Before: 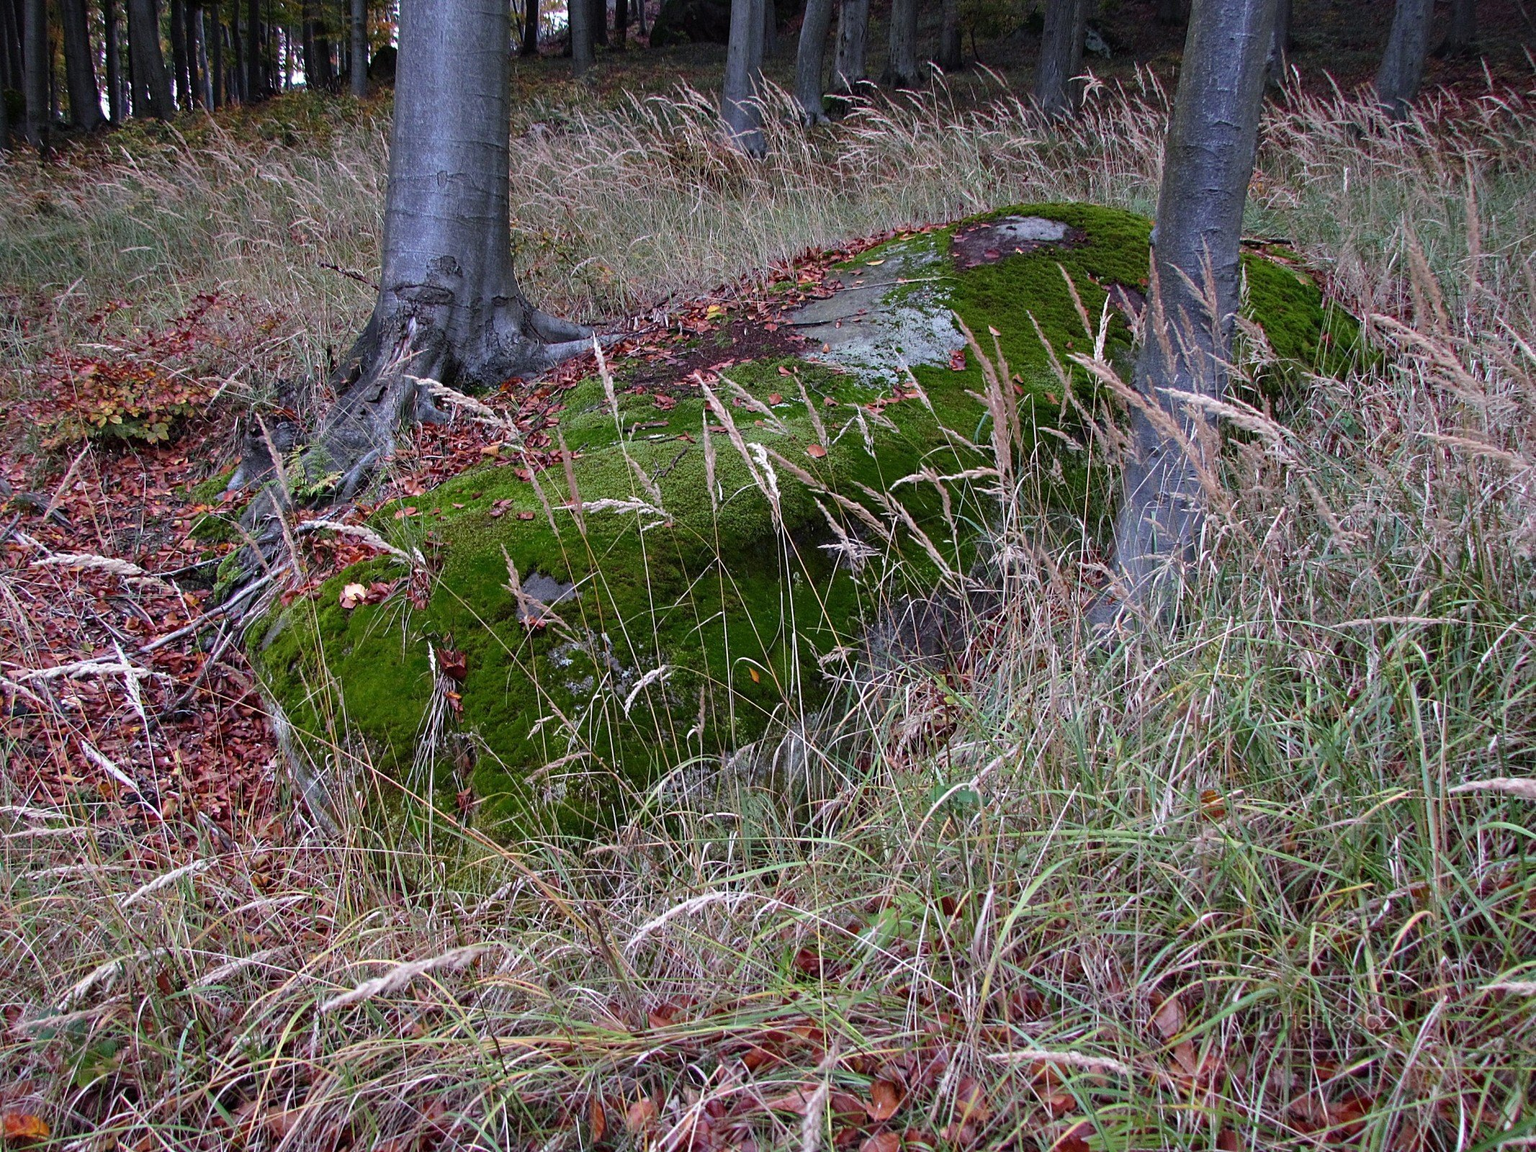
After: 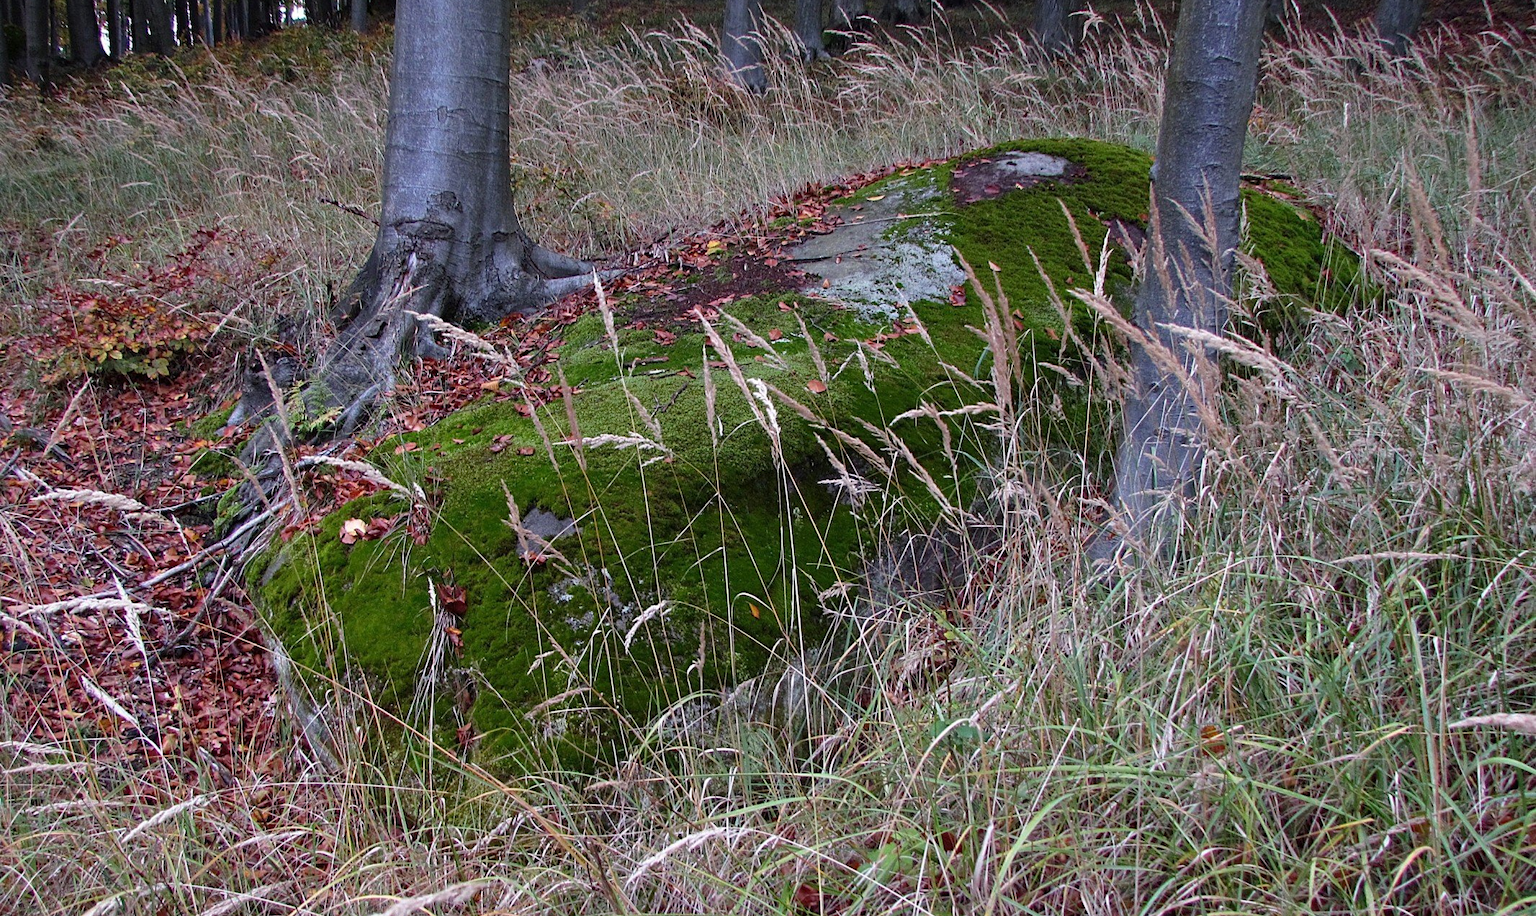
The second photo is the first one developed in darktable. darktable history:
crop and rotate: top 5.648%, bottom 14.775%
